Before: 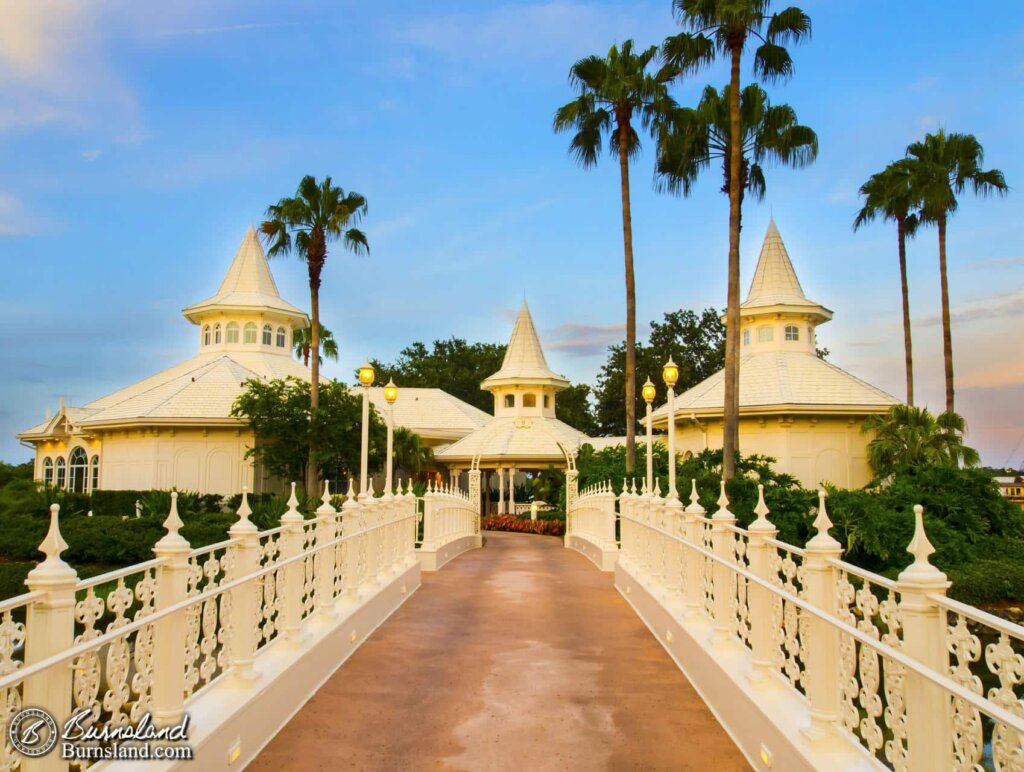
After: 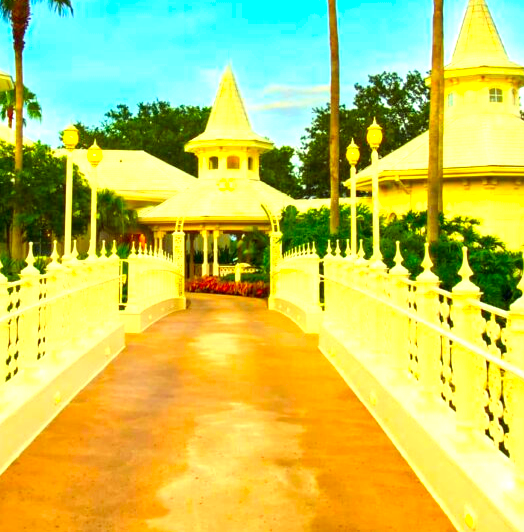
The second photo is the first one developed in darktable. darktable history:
crop and rotate: left 28.932%, top 31.051%, right 19.864%
color correction: highlights a* -10.95, highlights b* 9.96, saturation 1.71
exposure: black level correction 0, exposure 1 EV, compensate highlight preservation false
